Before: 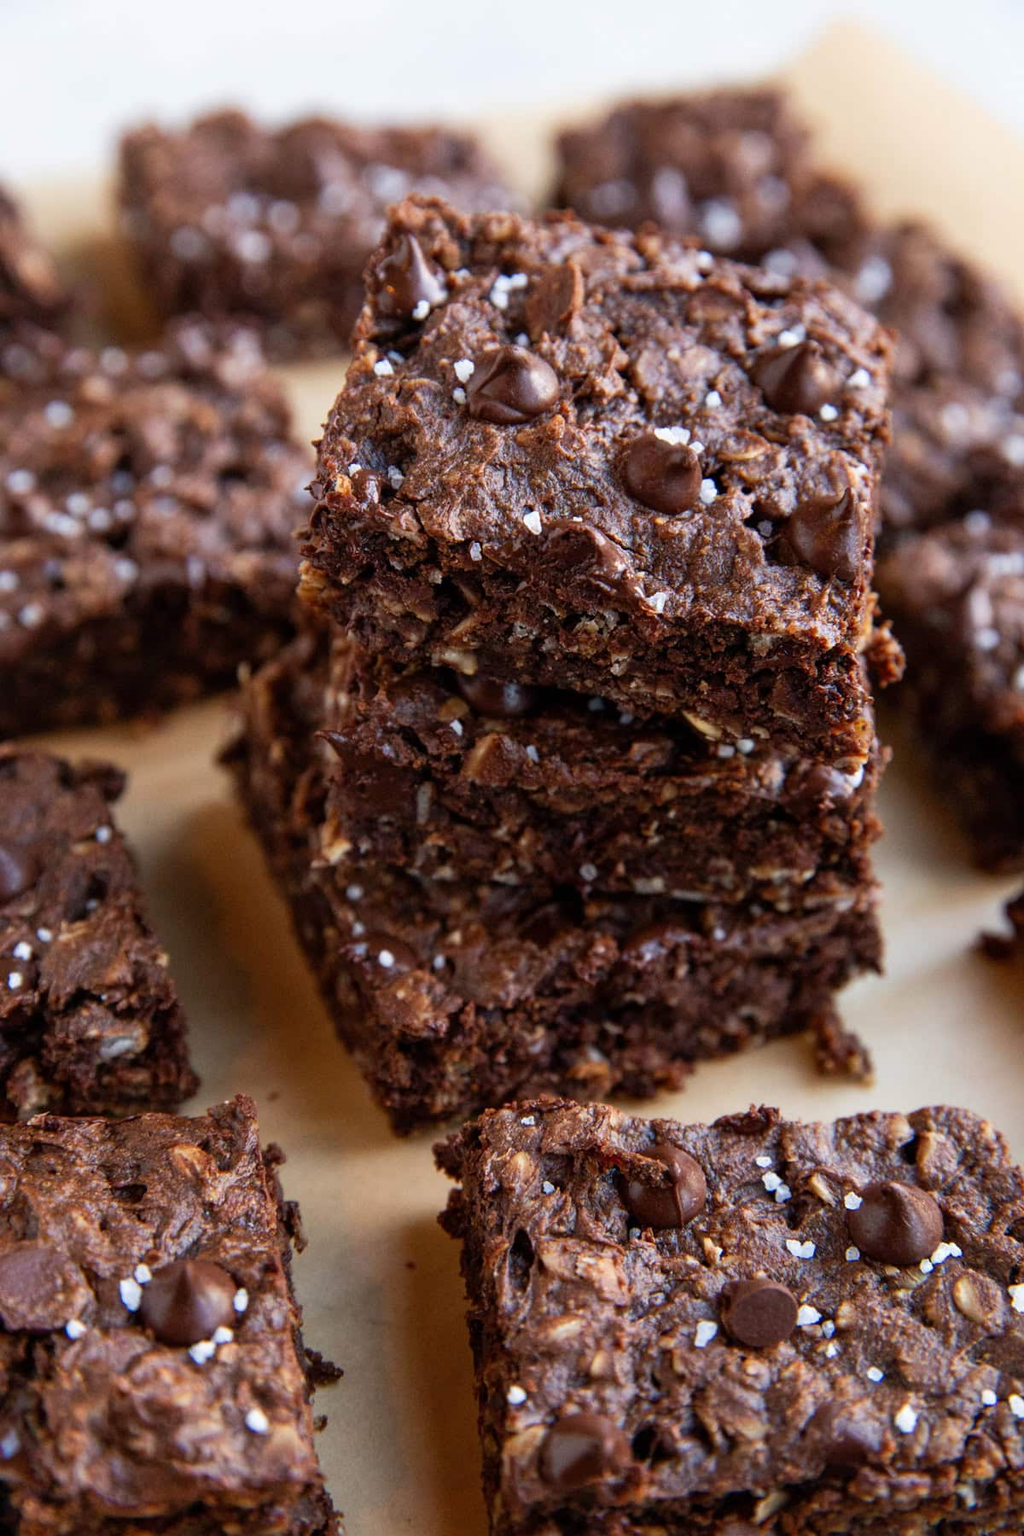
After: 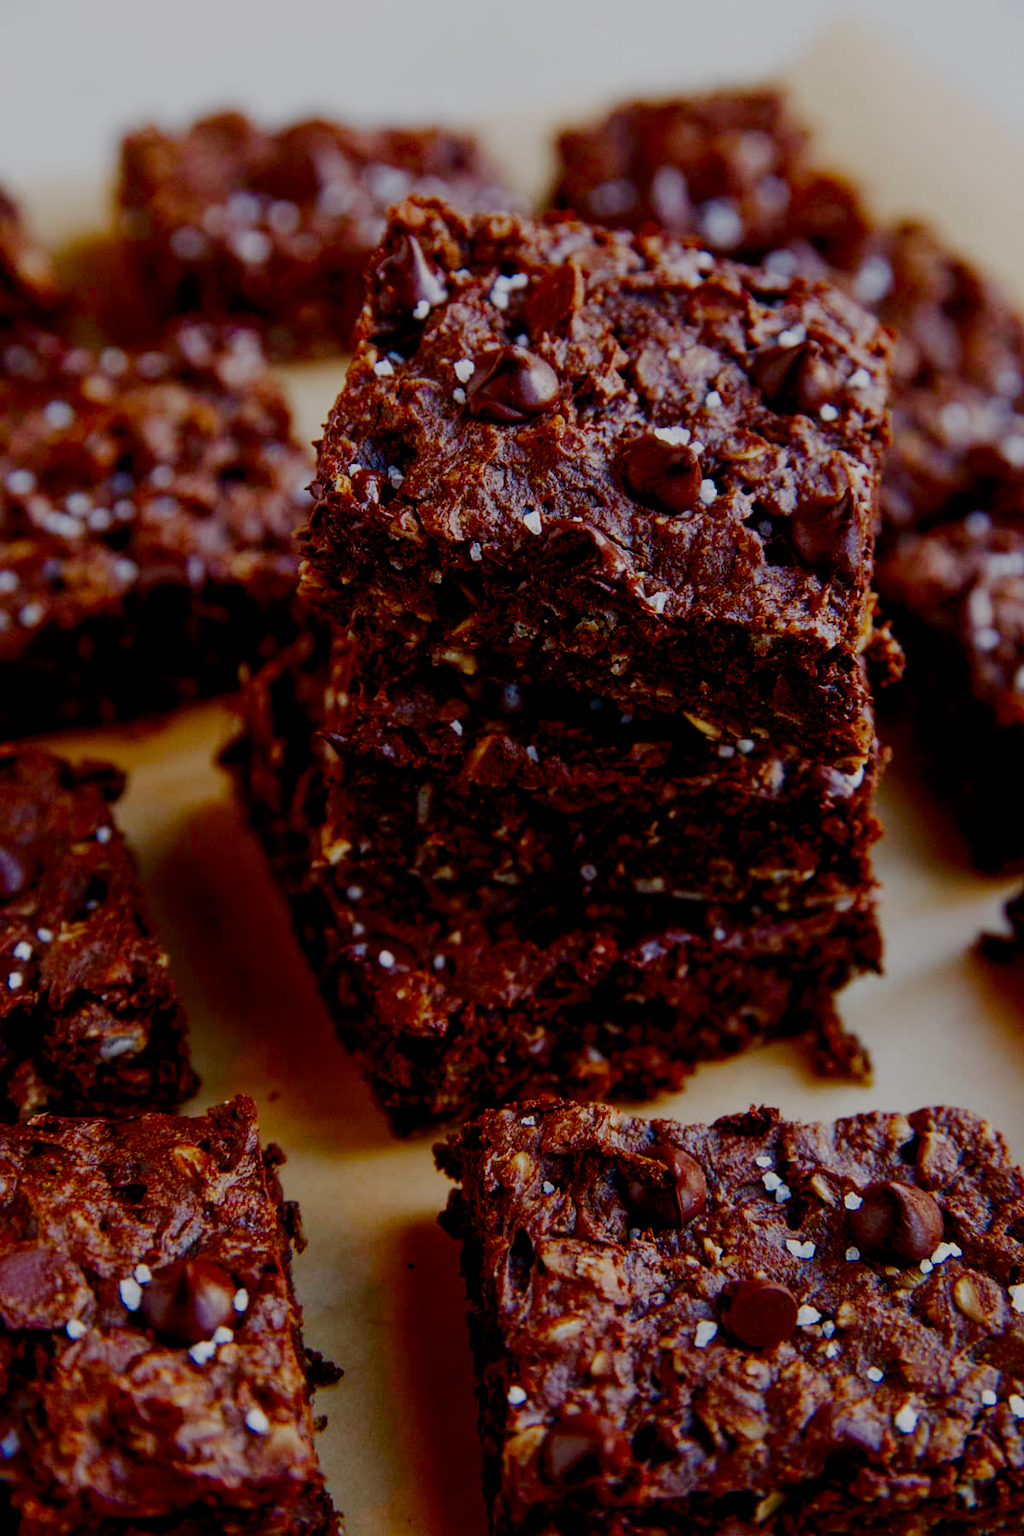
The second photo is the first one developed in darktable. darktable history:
color balance rgb: shadows lift › luminance -9.986%, shadows lift › chroma 0.724%, shadows lift › hue 115.91°, perceptual saturation grading › global saturation 40.837%, perceptual saturation grading › highlights -25.801%, perceptual saturation grading › mid-tones 35.504%, perceptual saturation grading › shadows 36.215%
contrast brightness saturation: brightness -0.246, saturation 0.195
filmic rgb: black relative exposure -7.33 EV, white relative exposure 5.06 EV, hardness 3.2, add noise in highlights 0, preserve chrominance no, color science v3 (2019), use custom middle-gray values true, iterations of high-quality reconstruction 0, contrast in highlights soft
